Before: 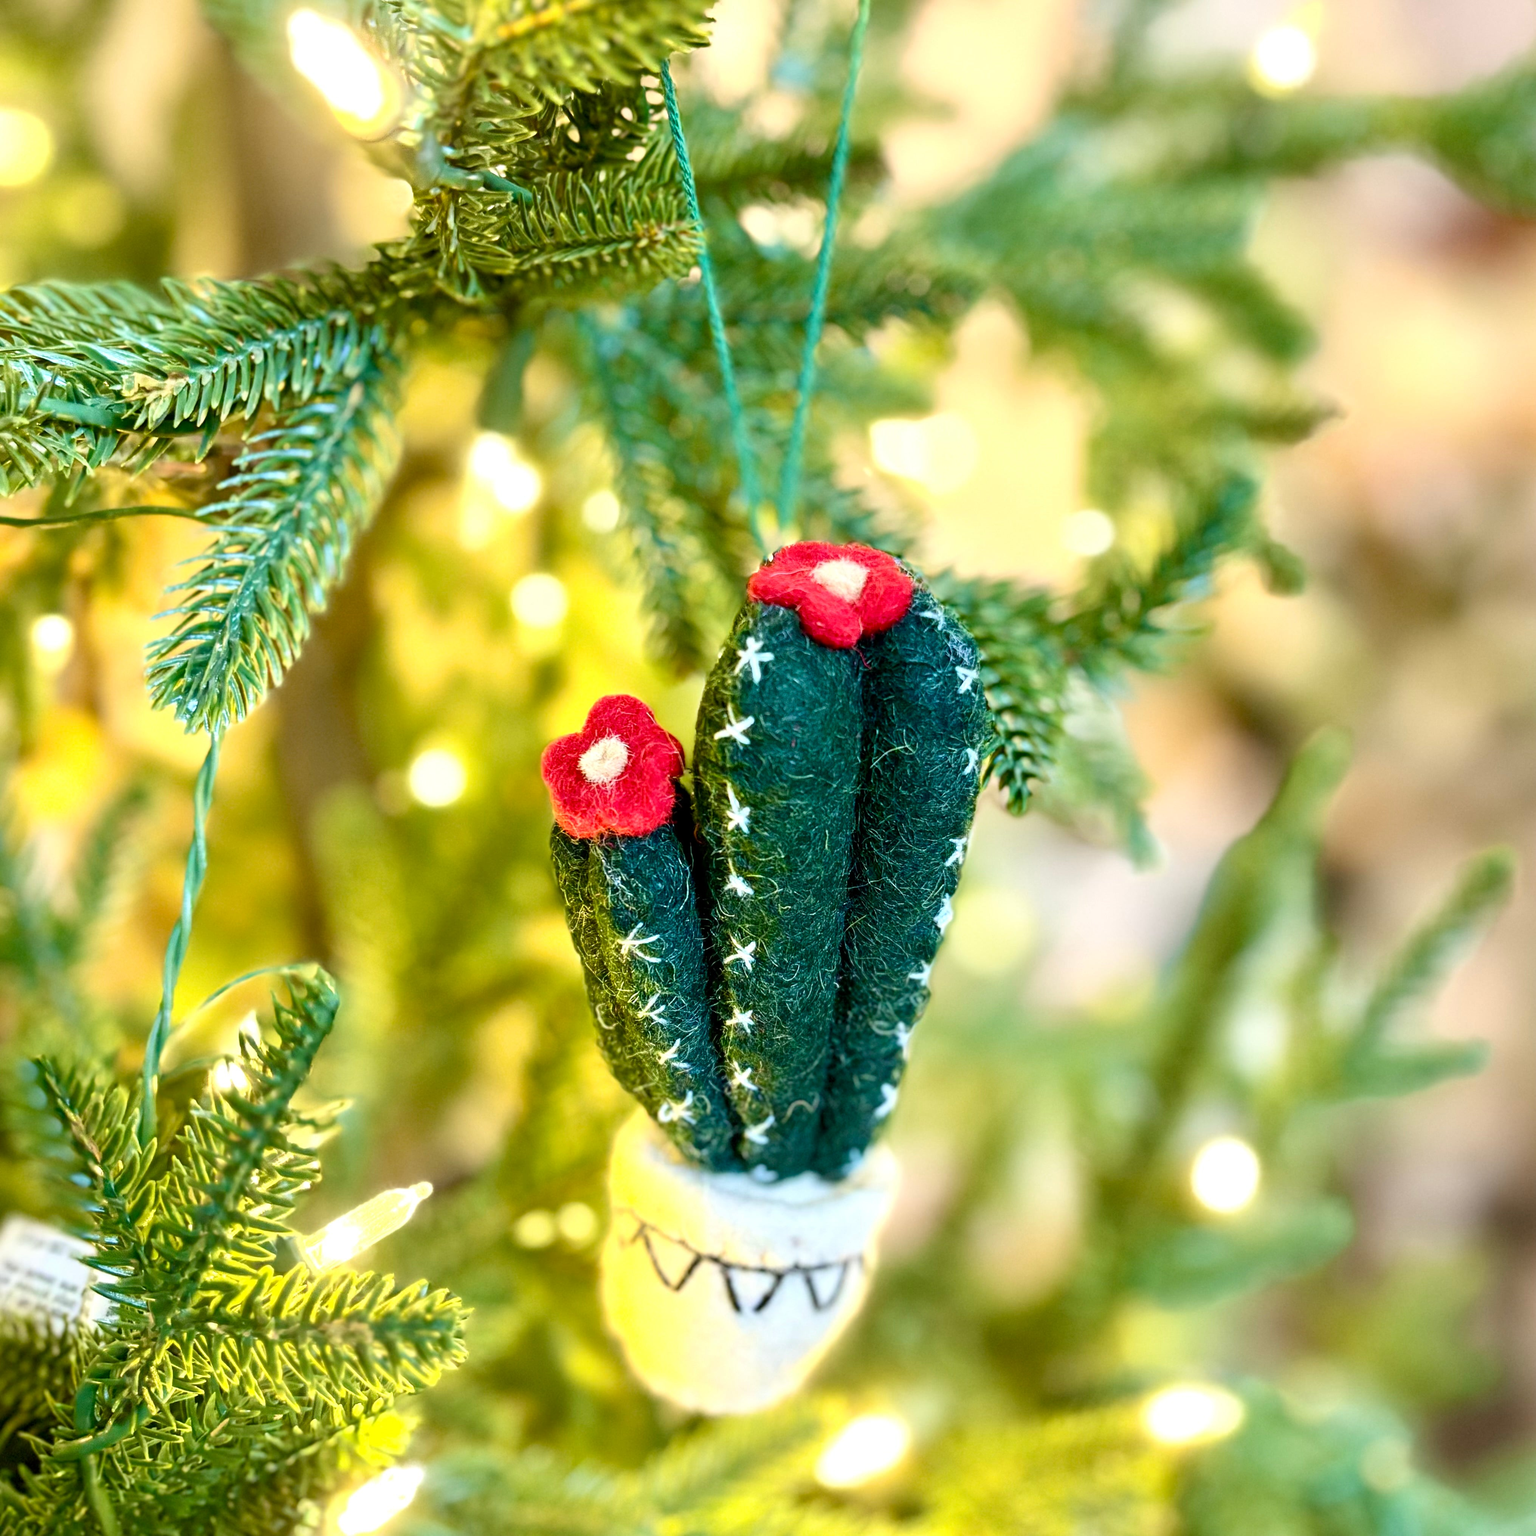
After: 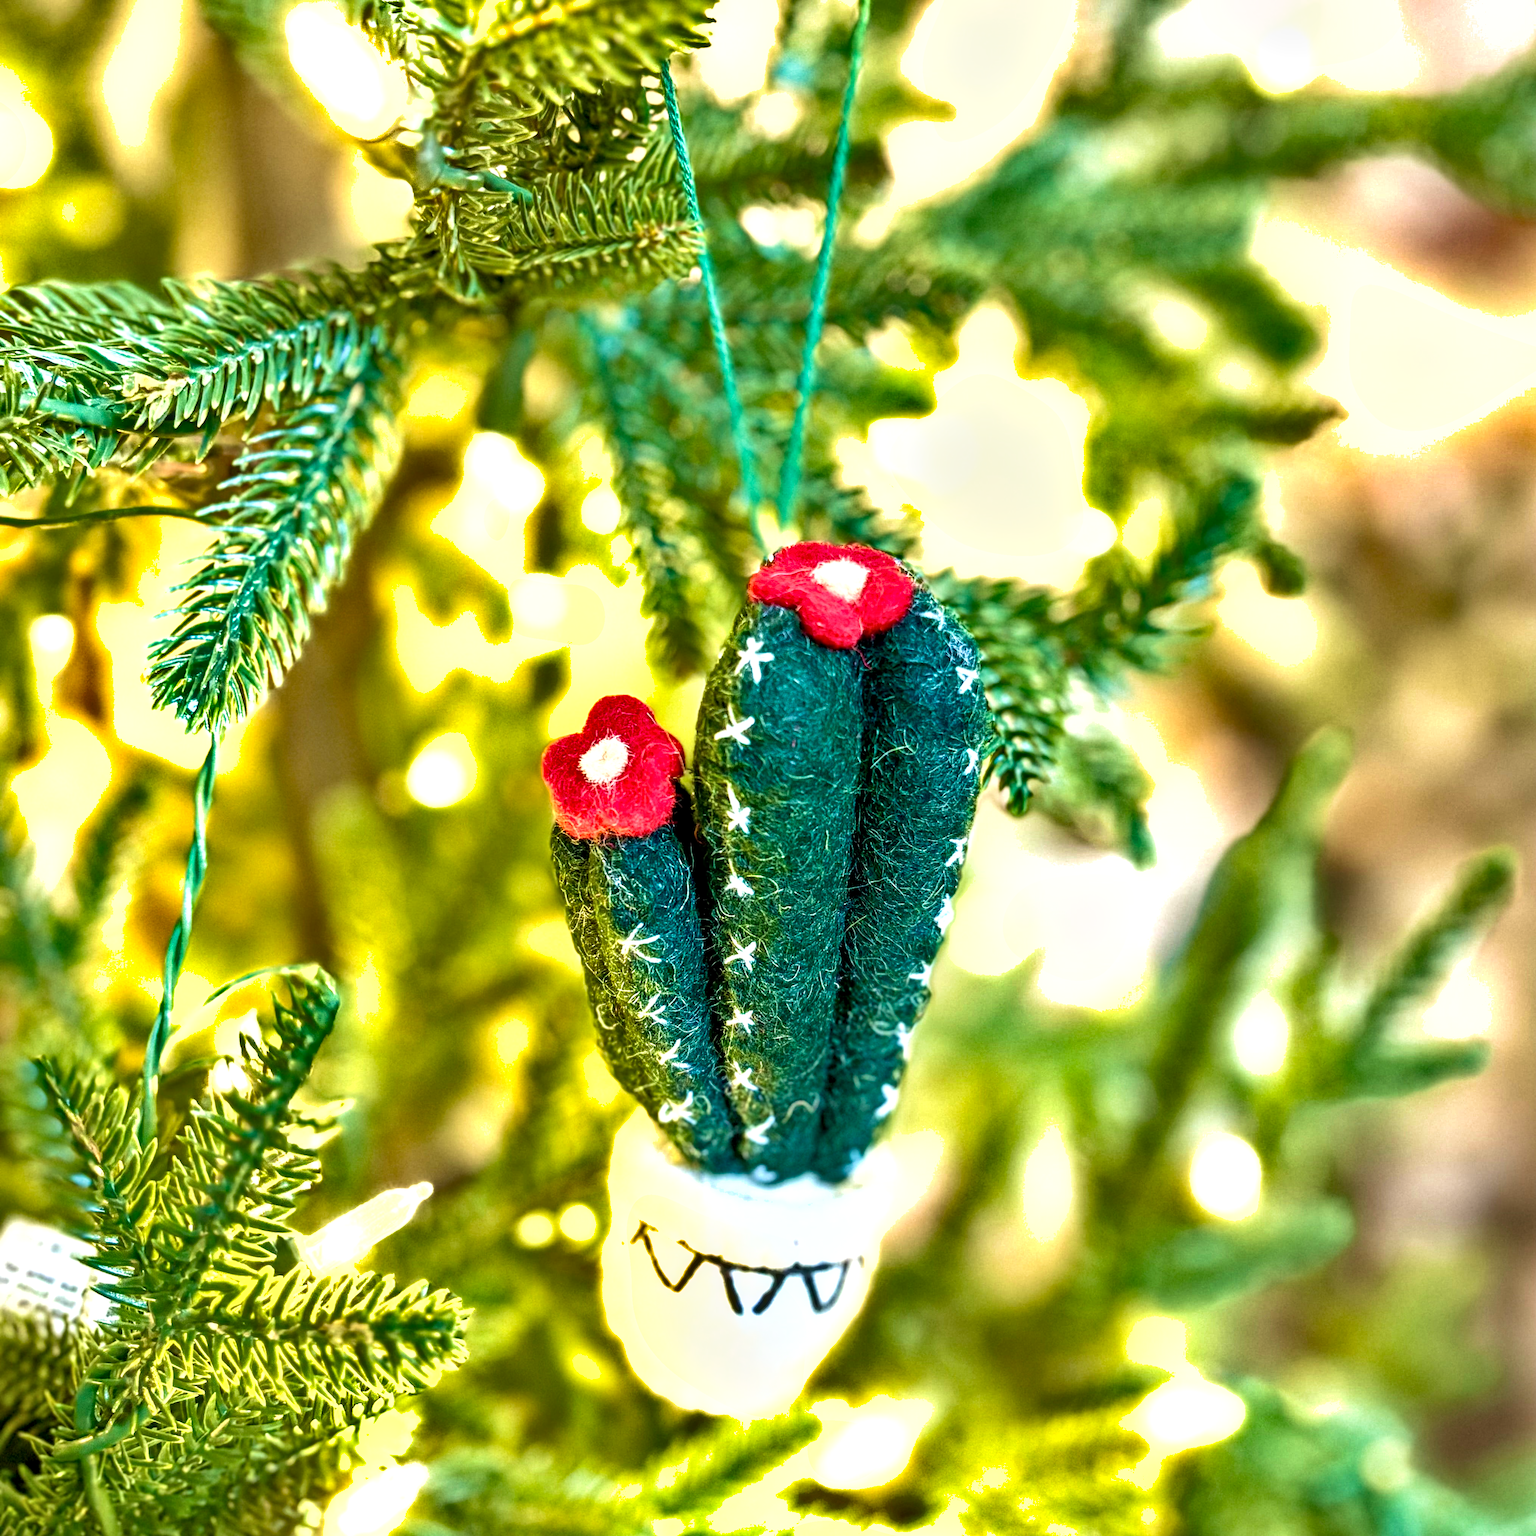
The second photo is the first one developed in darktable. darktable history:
exposure: black level correction 0.001, exposure 0.5 EV, compensate exposure bias true, compensate highlight preservation false
velvia: on, module defaults
shadows and highlights: shadows 30.63, highlights -63.22, shadows color adjustment 98%, highlights color adjustment 58.61%, soften with gaussian
local contrast: on, module defaults
